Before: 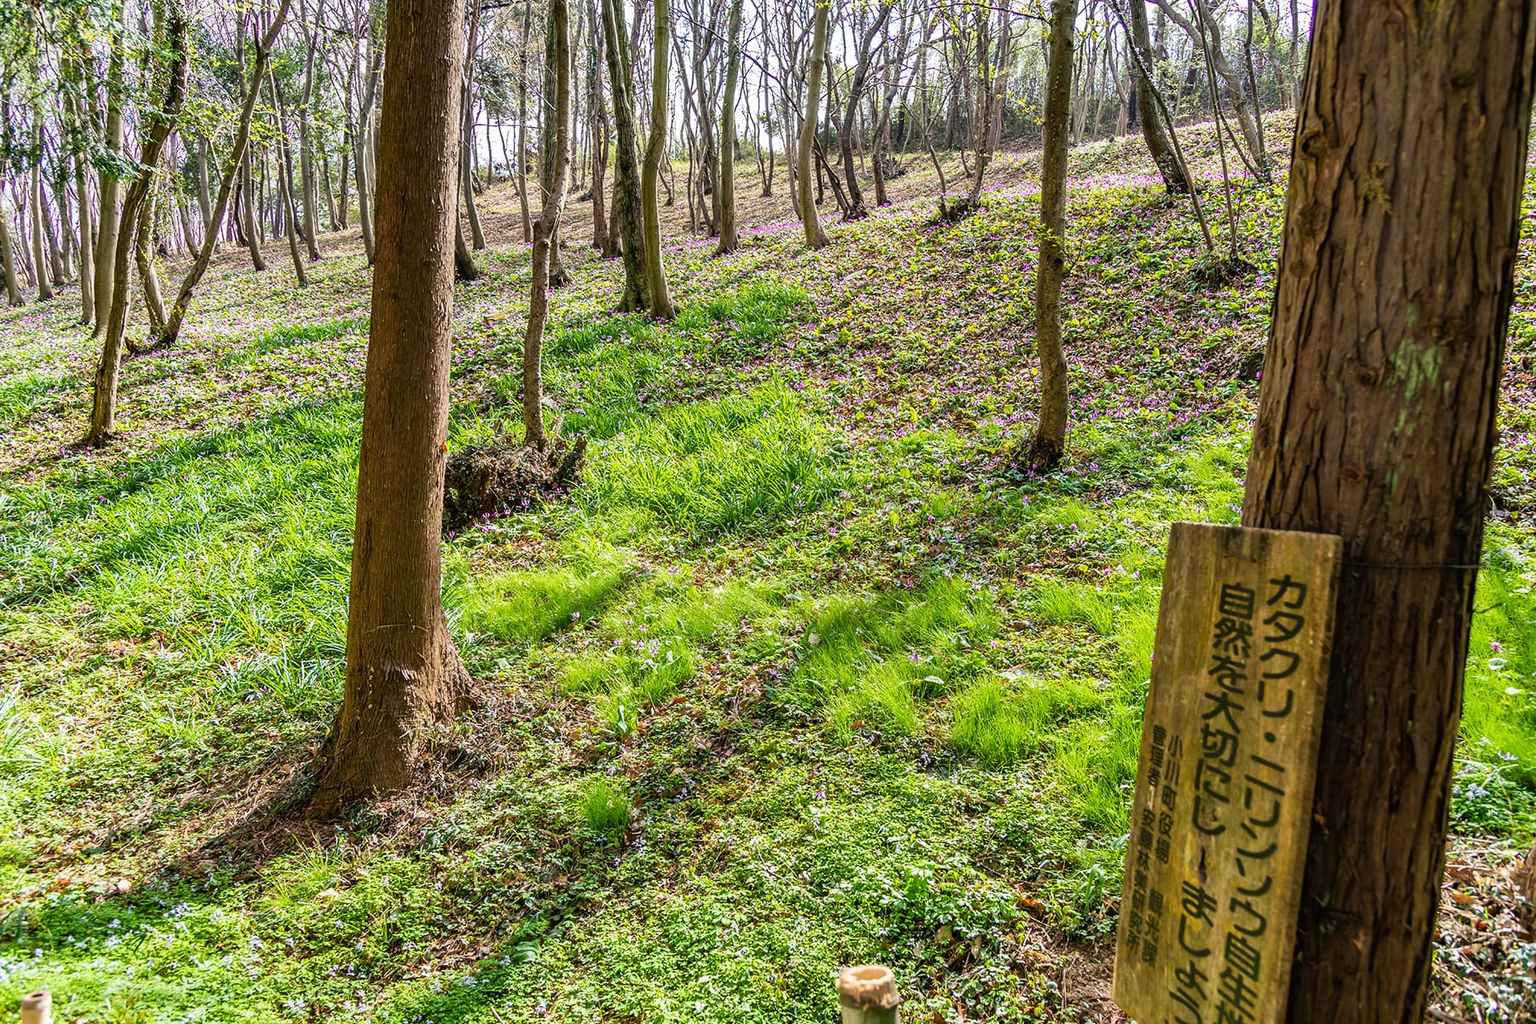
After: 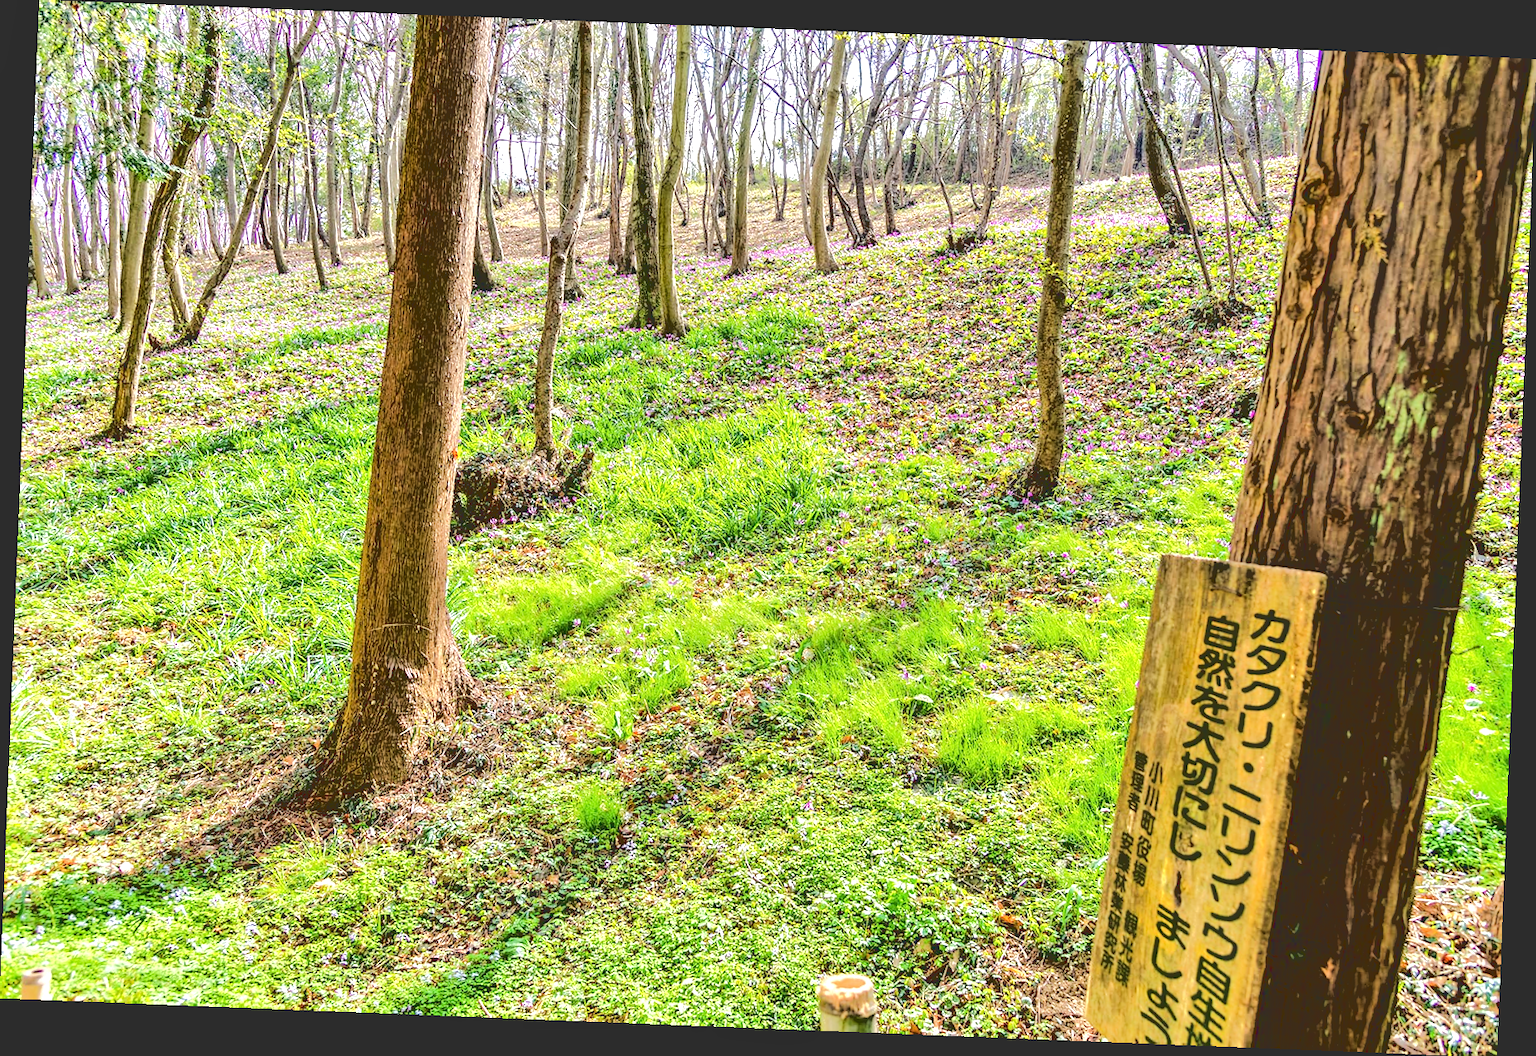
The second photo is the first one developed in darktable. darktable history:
tone equalizer: -7 EV 0.15 EV, -6 EV 0.6 EV, -5 EV 1.15 EV, -4 EV 1.33 EV, -3 EV 1.15 EV, -2 EV 0.6 EV, -1 EV 0.15 EV, mask exposure compensation -0.5 EV
local contrast: highlights 100%, shadows 100%, detail 120%, midtone range 0.2
base curve: curves: ch0 [(0.065, 0.026) (0.236, 0.358) (0.53, 0.546) (0.777, 0.841) (0.924, 0.992)], preserve colors average RGB
rotate and perspective: rotation 2.27°, automatic cropping off
exposure: black level correction 0, exposure 0.3 EV, compensate highlight preservation false
